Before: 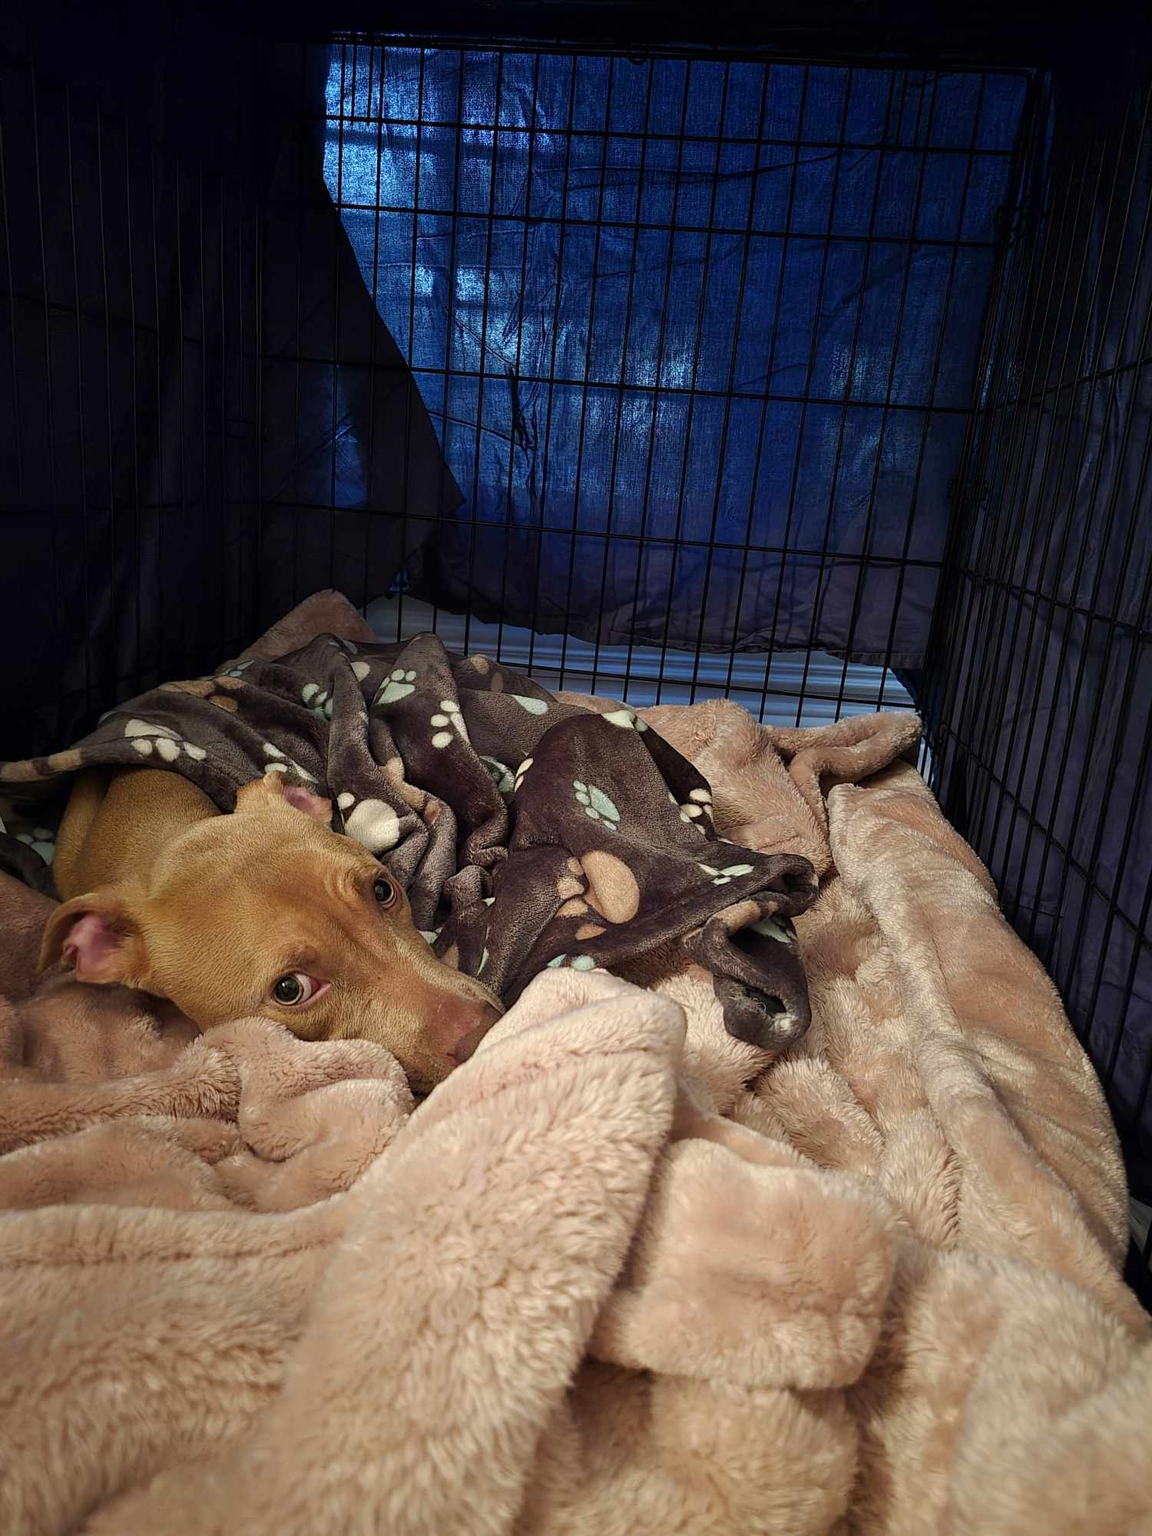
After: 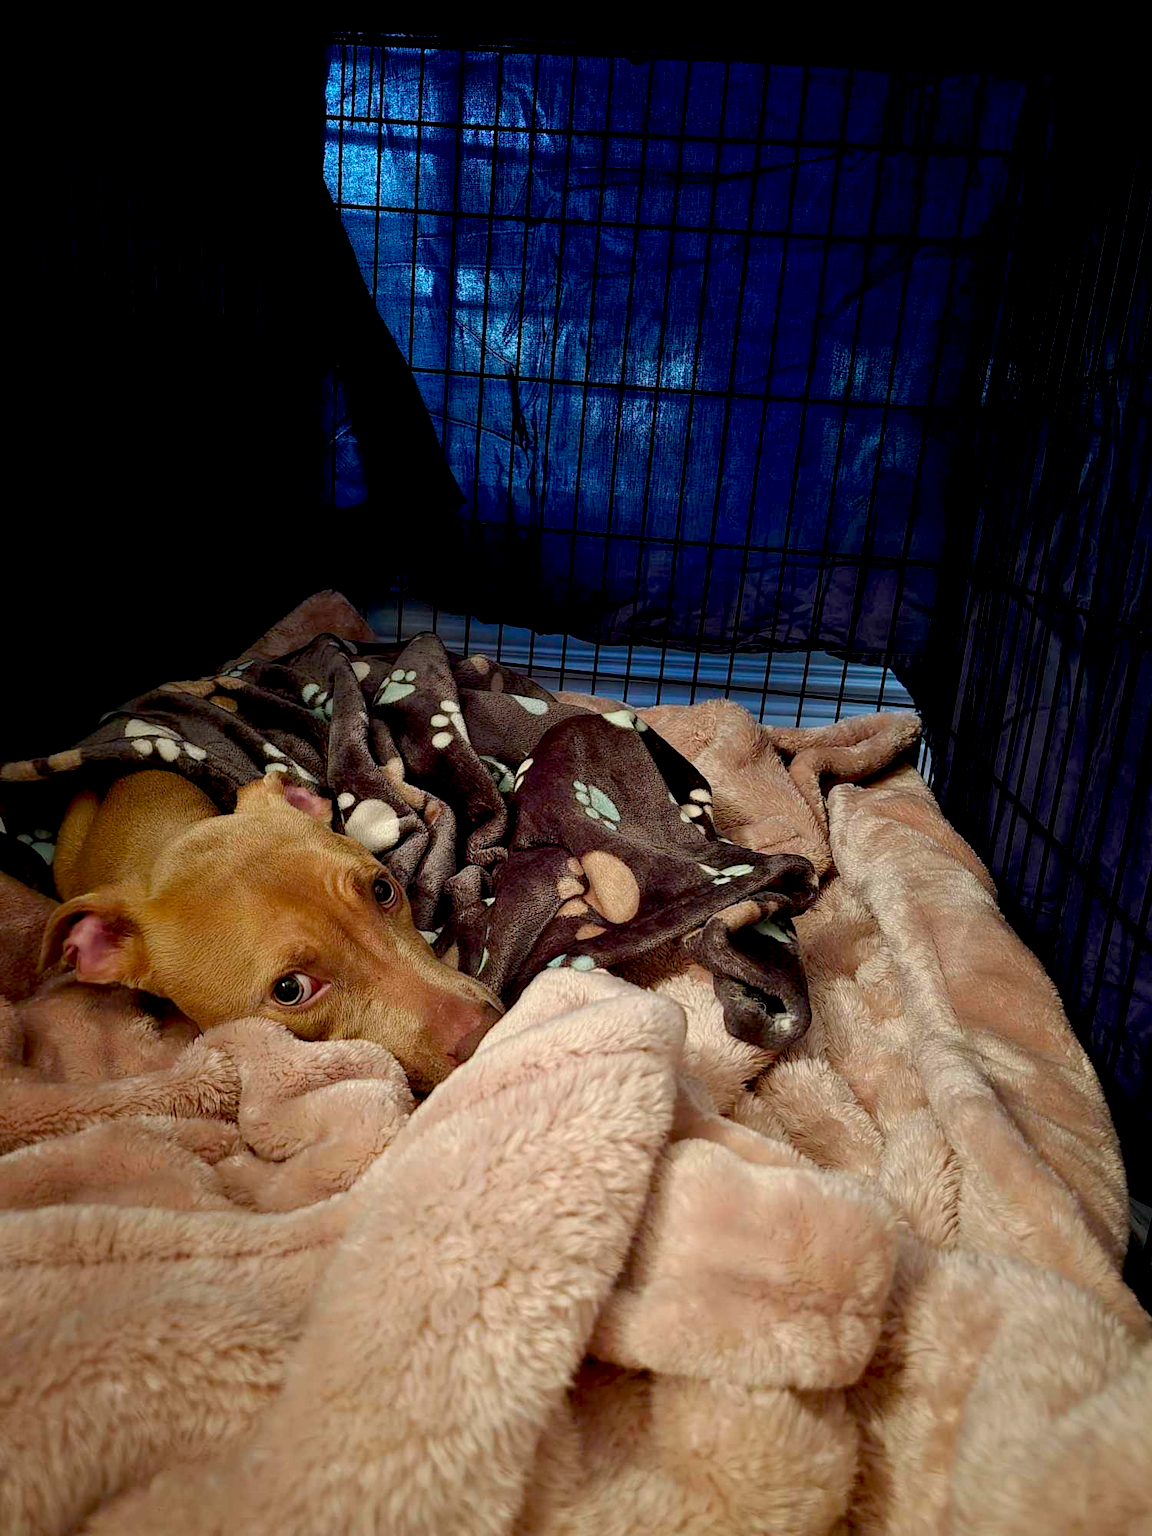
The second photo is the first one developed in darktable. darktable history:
exposure: black level correction 0.016, exposure -0.009 EV, compensate highlight preservation false
white balance: red 0.986, blue 1.01
